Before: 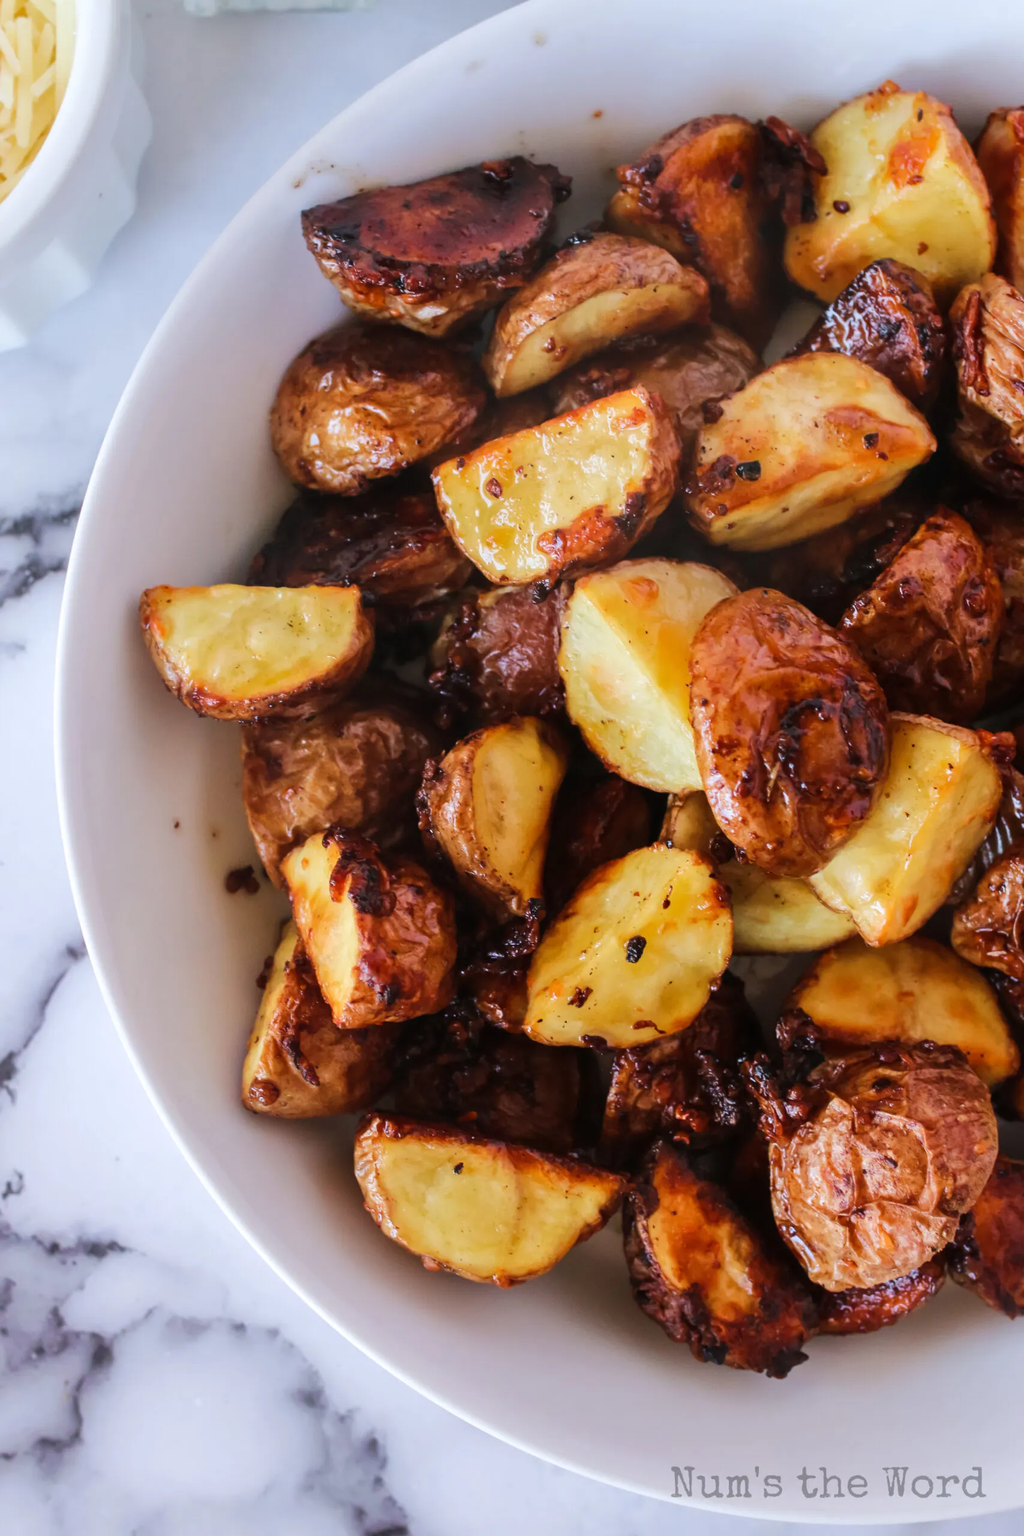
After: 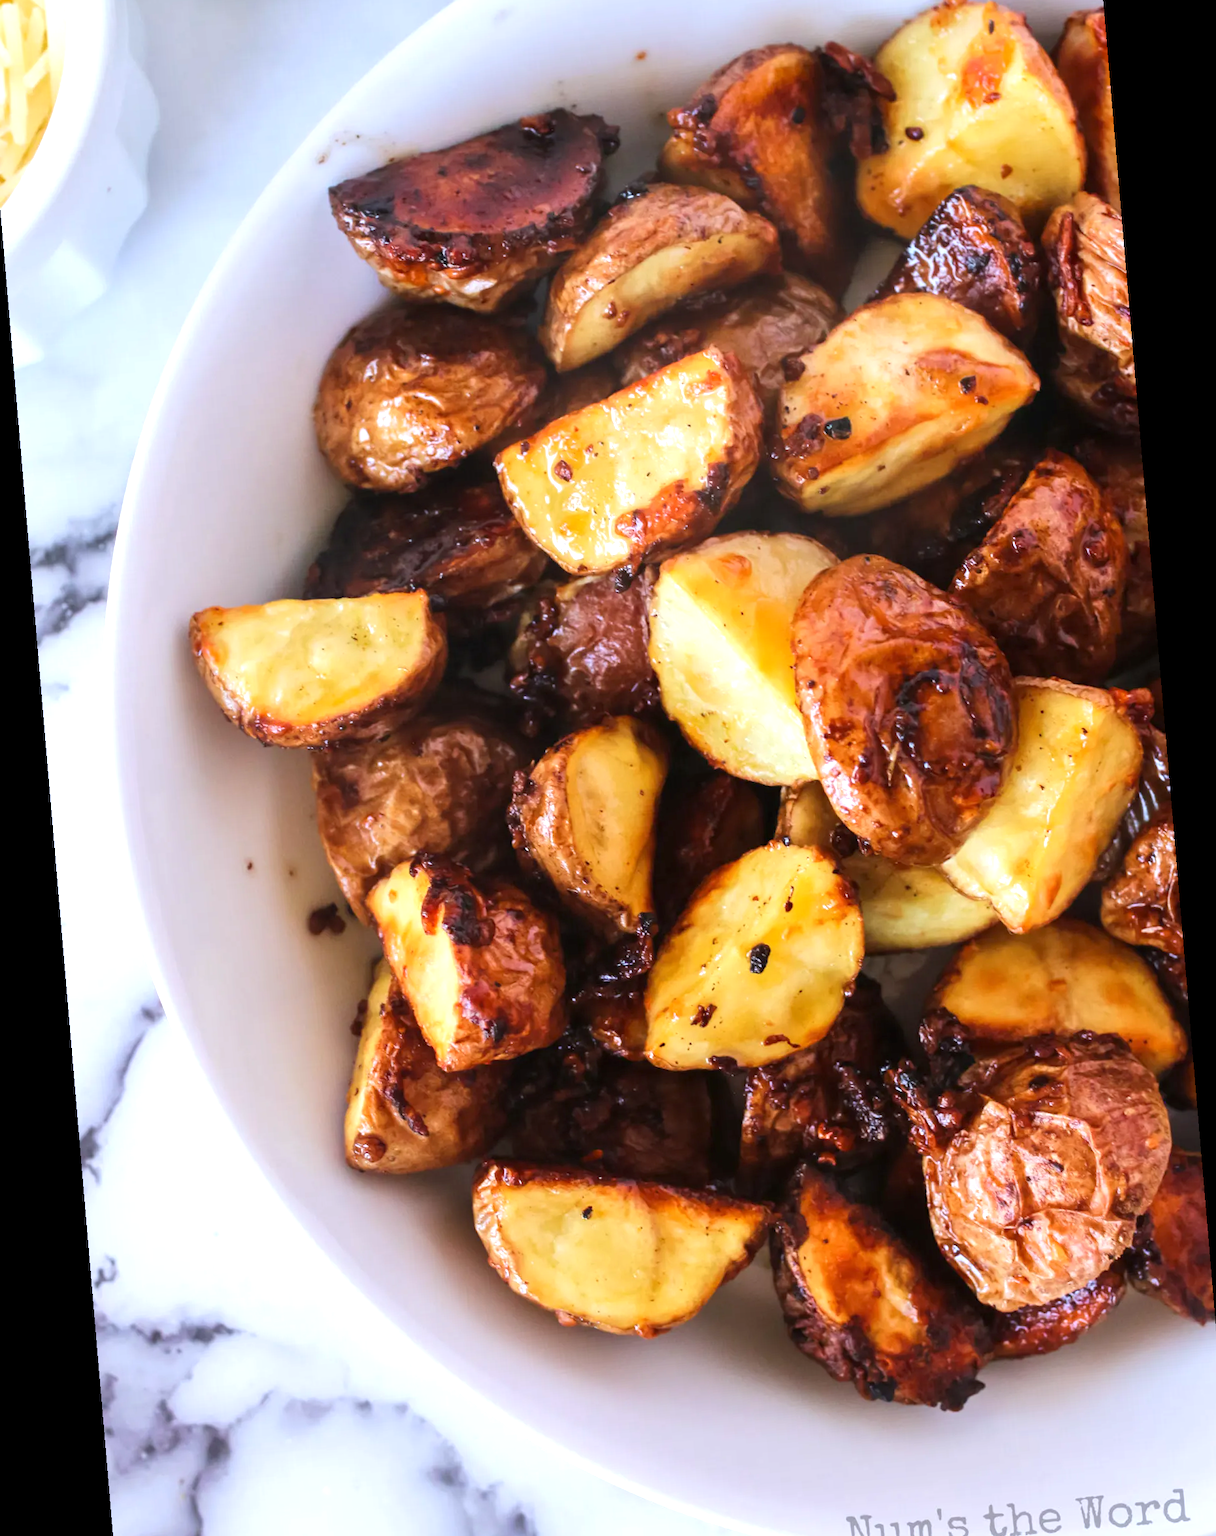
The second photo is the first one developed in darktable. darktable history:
rotate and perspective: rotation -4.86°, automatic cropping off
crop: left 1.507%, top 6.147%, right 1.379%, bottom 6.637%
exposure: exposure 0.6 EV, compensate highlight preservation false
white balance: red 0.98, blue 1.034
